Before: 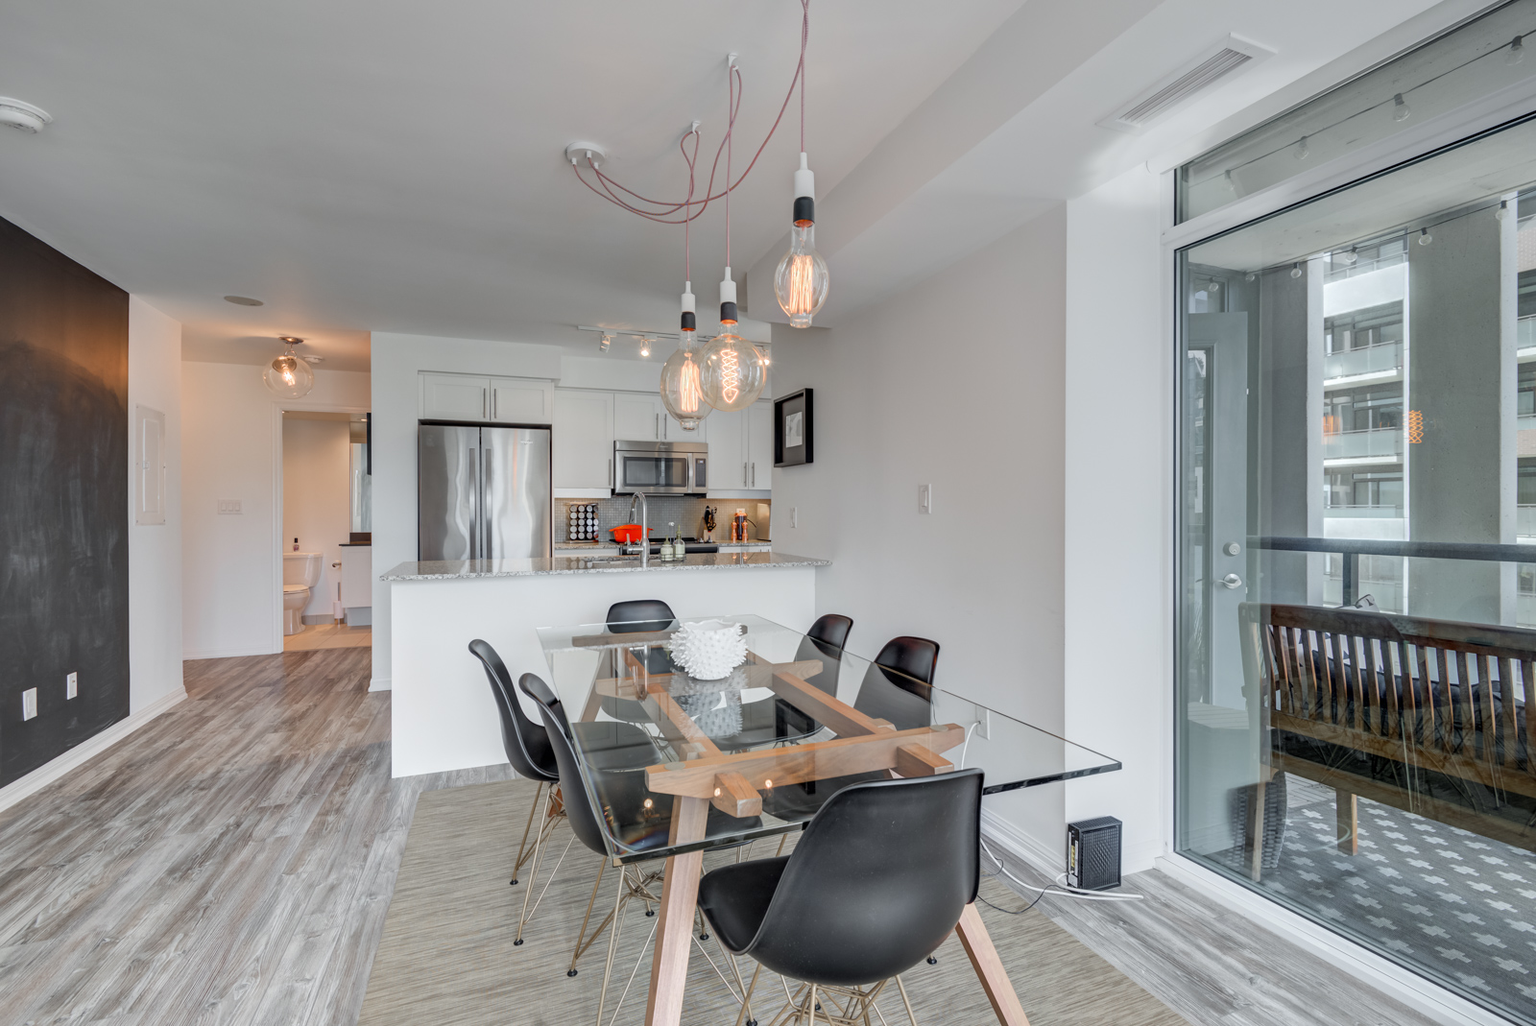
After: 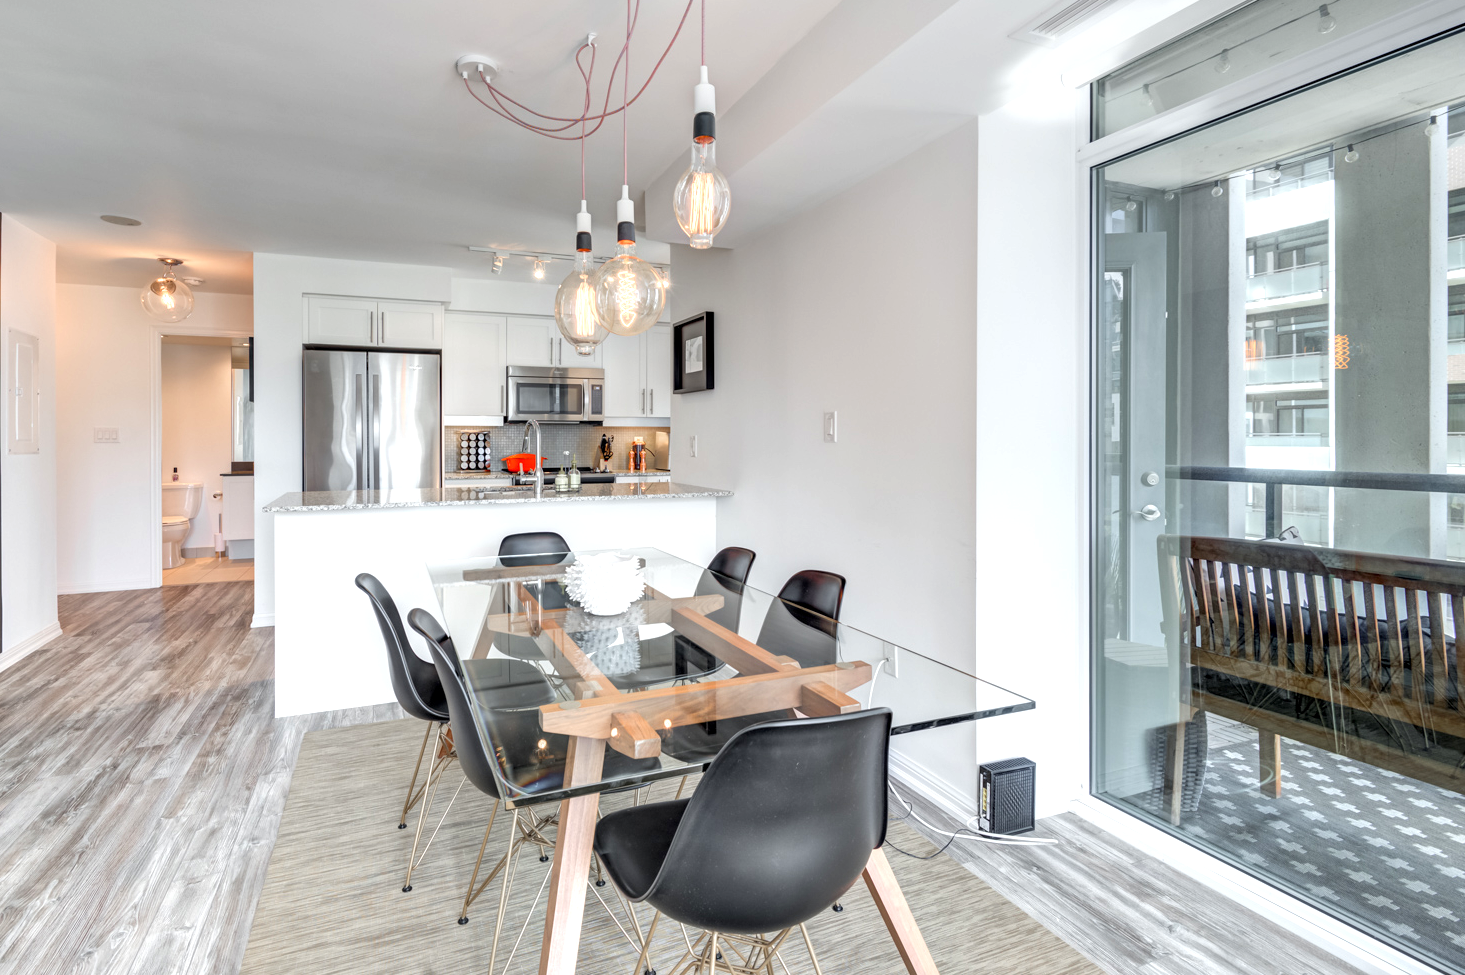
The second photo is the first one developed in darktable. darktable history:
crop and rotate: left 8.435%, top 8.783%
exposure: exposure 0.632 EV, compensate highlight preservation false
local contrast: highlights 100%, shadows 98%, detail 120%, midtone range 0.2
